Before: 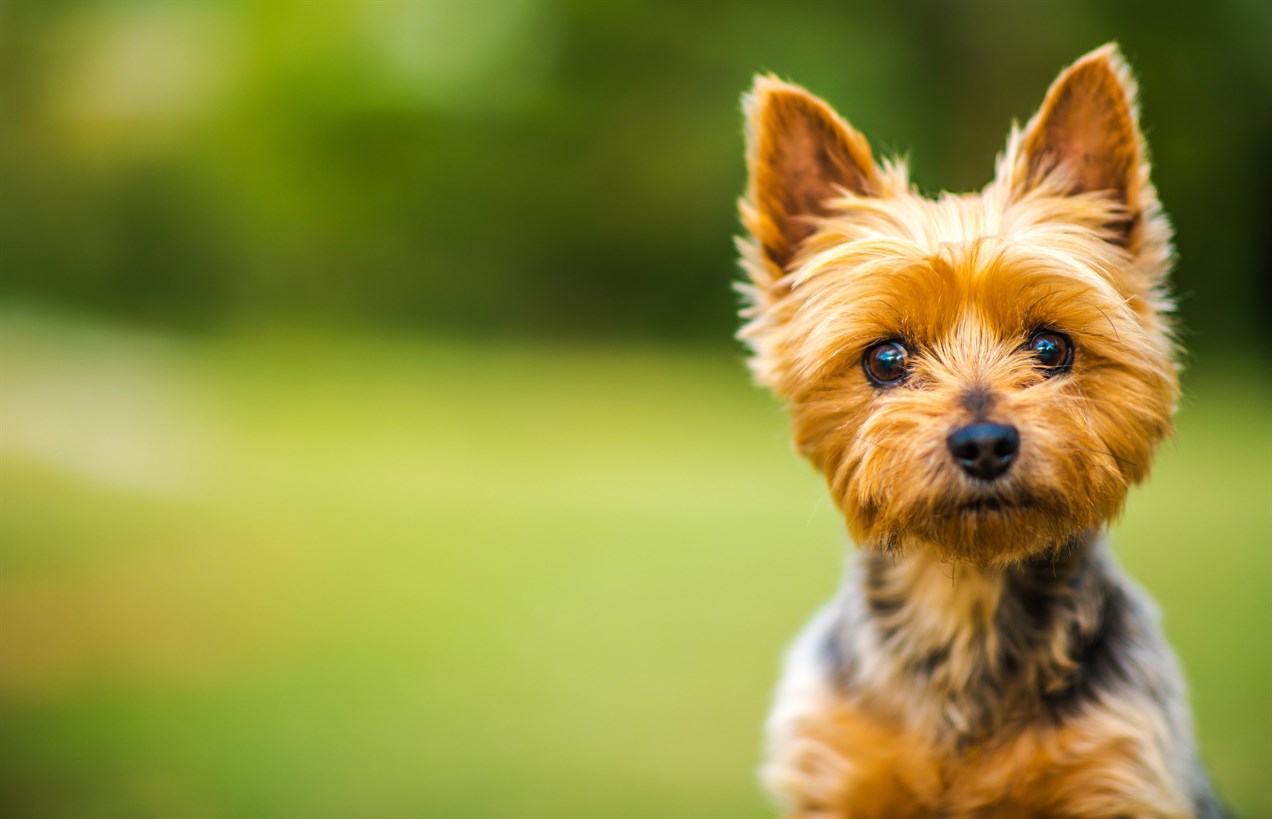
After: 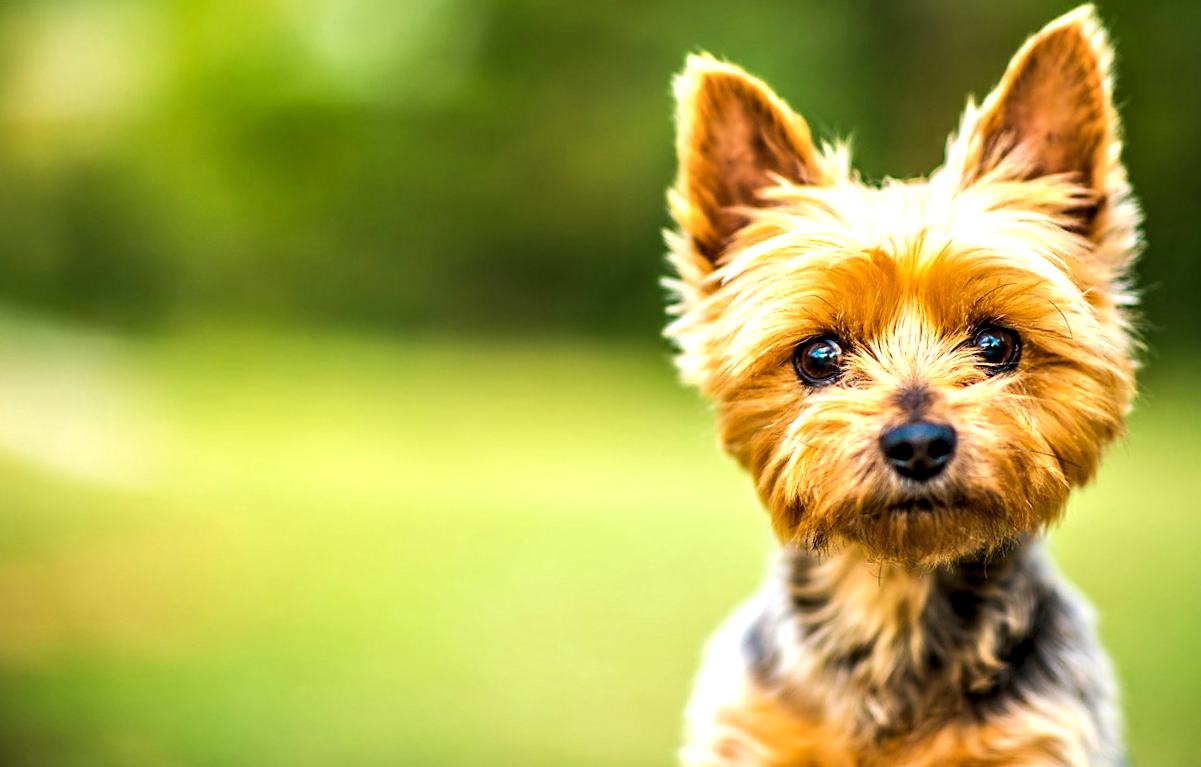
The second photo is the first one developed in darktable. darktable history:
exposure: exposure 0.556 EV, compensate highlight preservation false
rotate and perspective: rotation 0.062°, lens shift (vertical) 0.115, lens shift (horizontal) -0.133, crop left 0.047, crop right 0.94, crop top 0.061, crop bottom 0.94
sharpen: radius 0.969, amount 0.604
contrast equalizer: y [[0.545, 0.572, 0.59, 0.59, 0.571, 0.545], [0.5 ×6], [0.5 ×6], [0 ×6], [0 ×6]]
